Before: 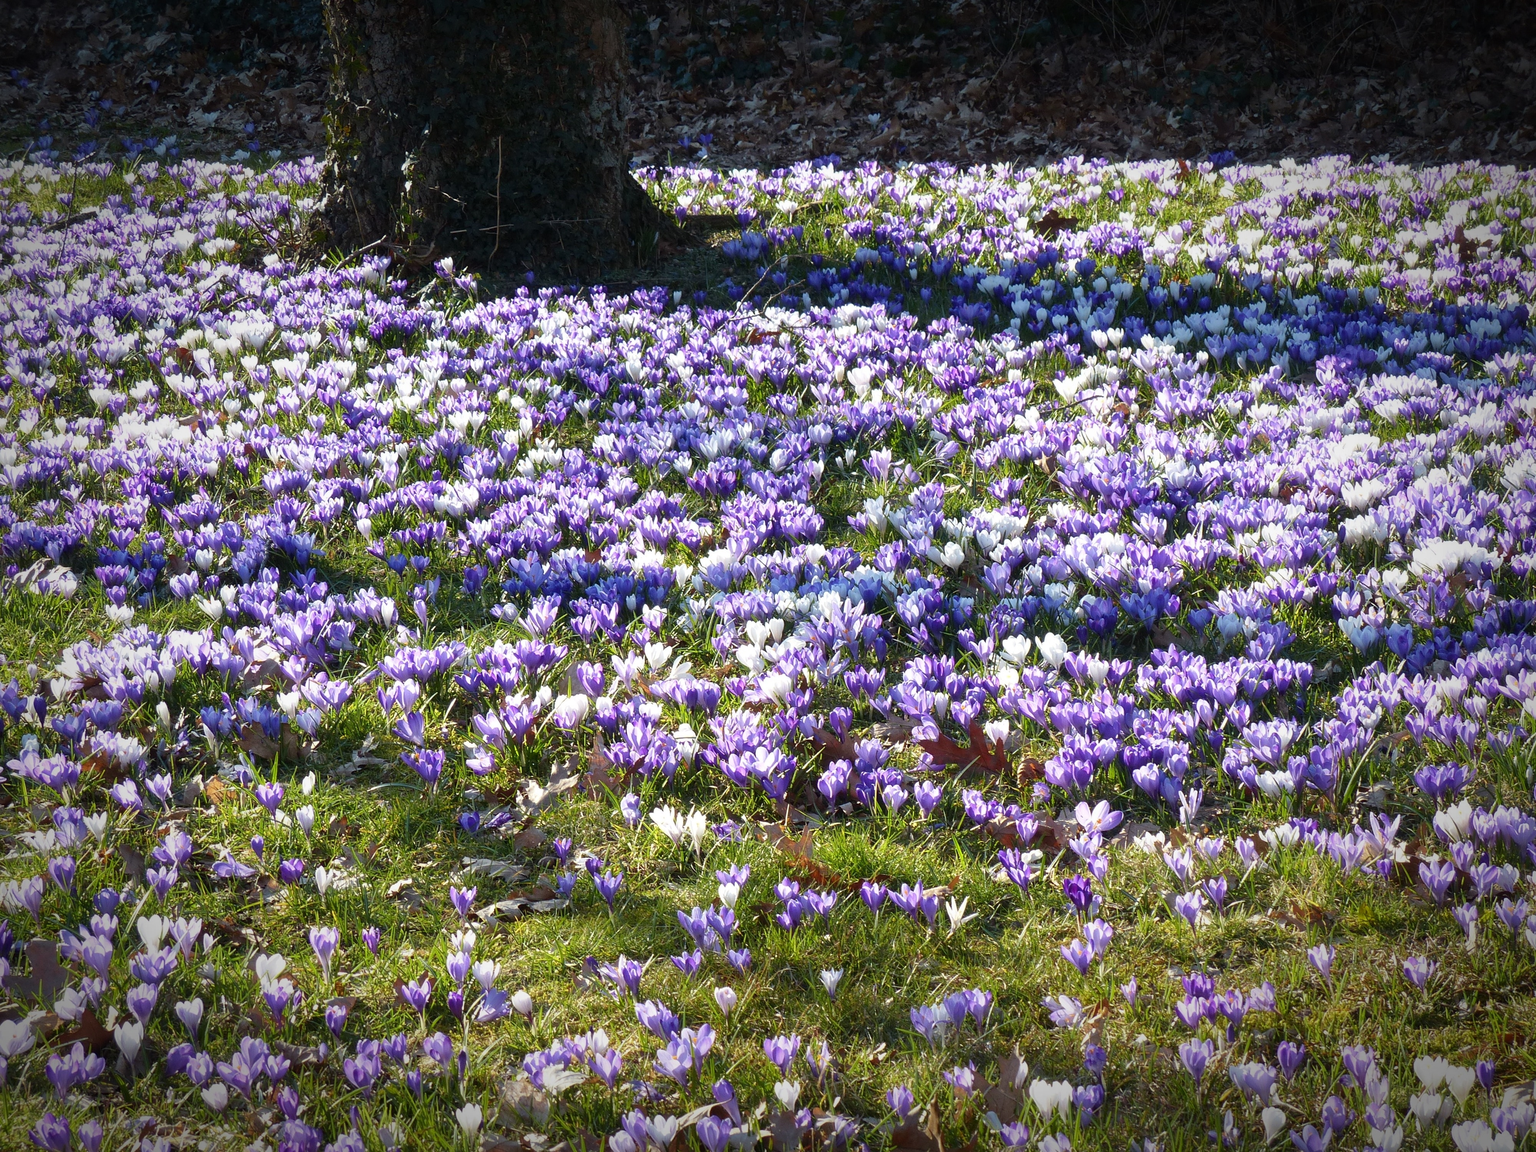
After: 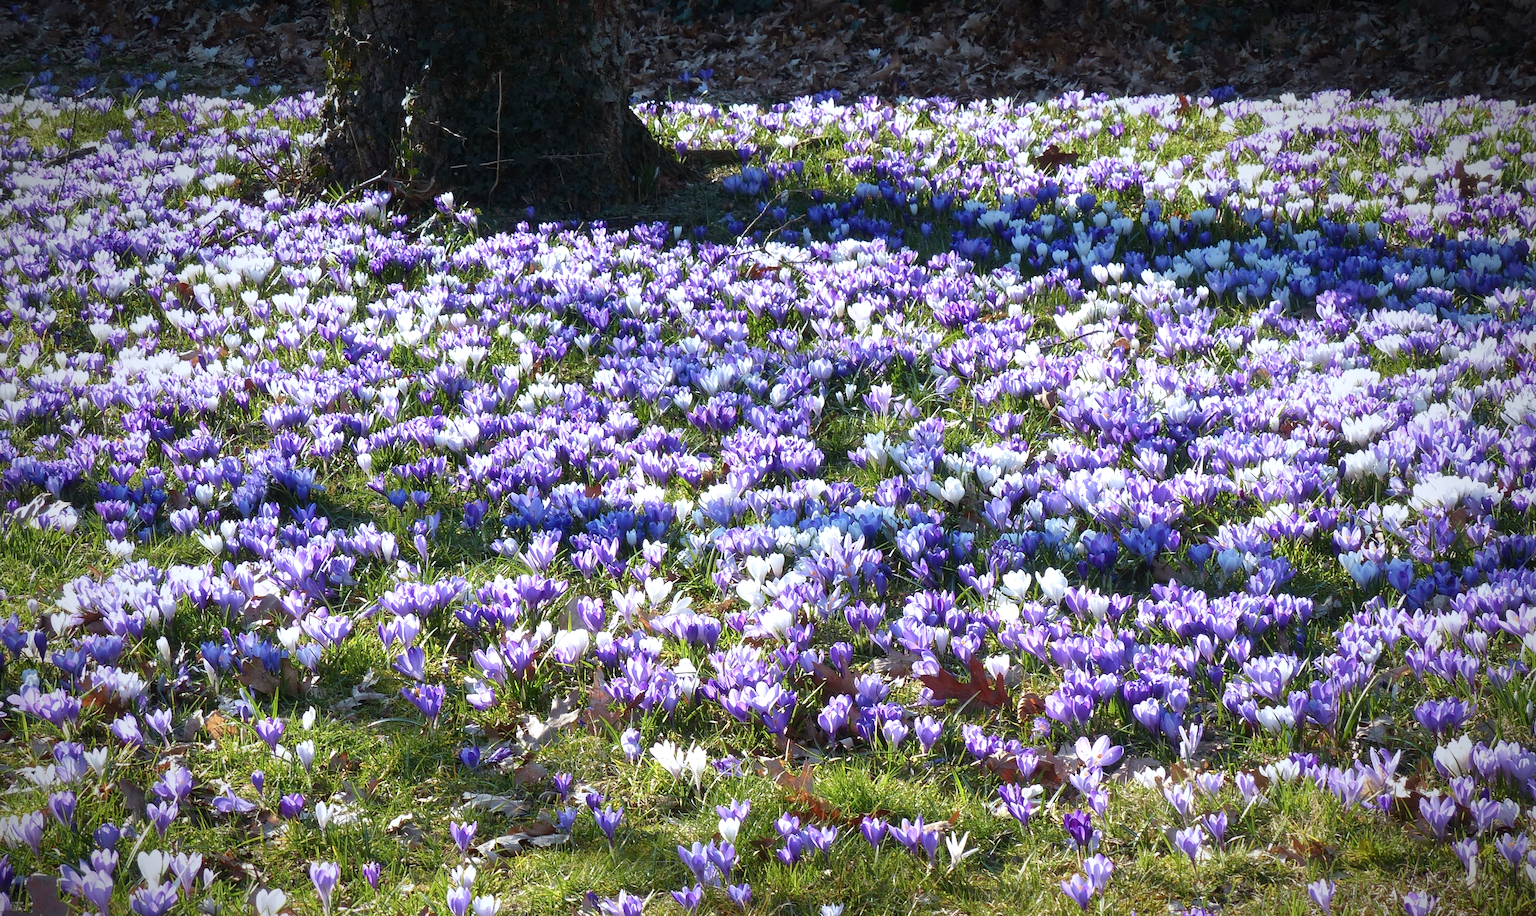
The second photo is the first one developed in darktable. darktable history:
crop and rotate: top 5.67%, bottom 14.79%
exposure: exposure 0.161 EV, compensate highlight preservation false
color correction: highlights a* -0.859, highlights b* -8.67
